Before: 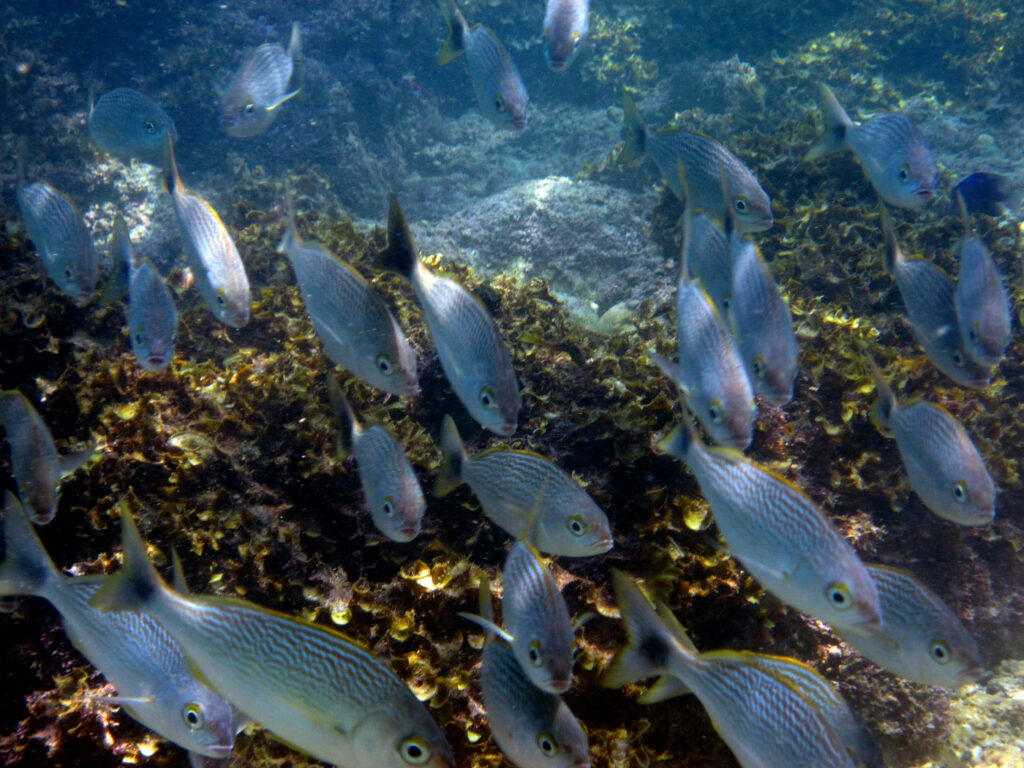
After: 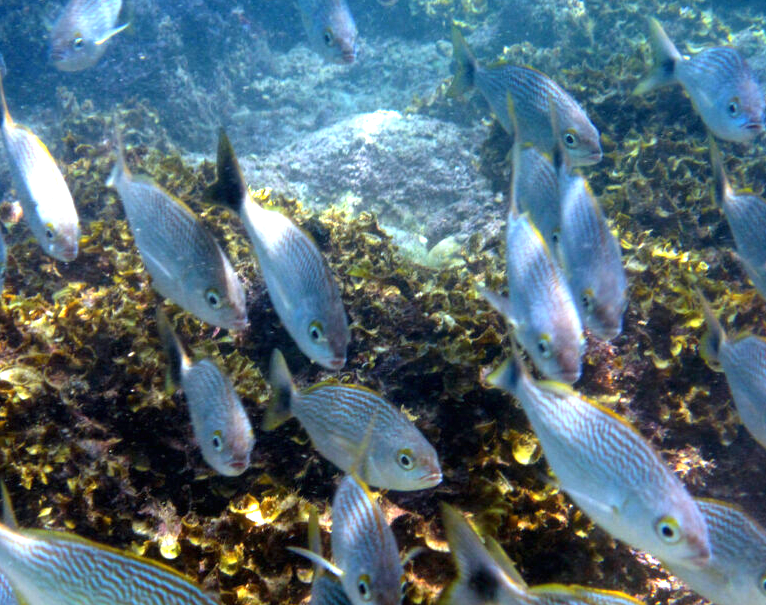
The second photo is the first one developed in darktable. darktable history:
contrast brightness saturation: contrast 0.07
crop: left 16.768%, top 8.653%, right 8.362%, bottom 12.485%
exposure: black level correction 0, exposure 1.1 EV, compensate exposure bias true, compensate highlight preservation false
